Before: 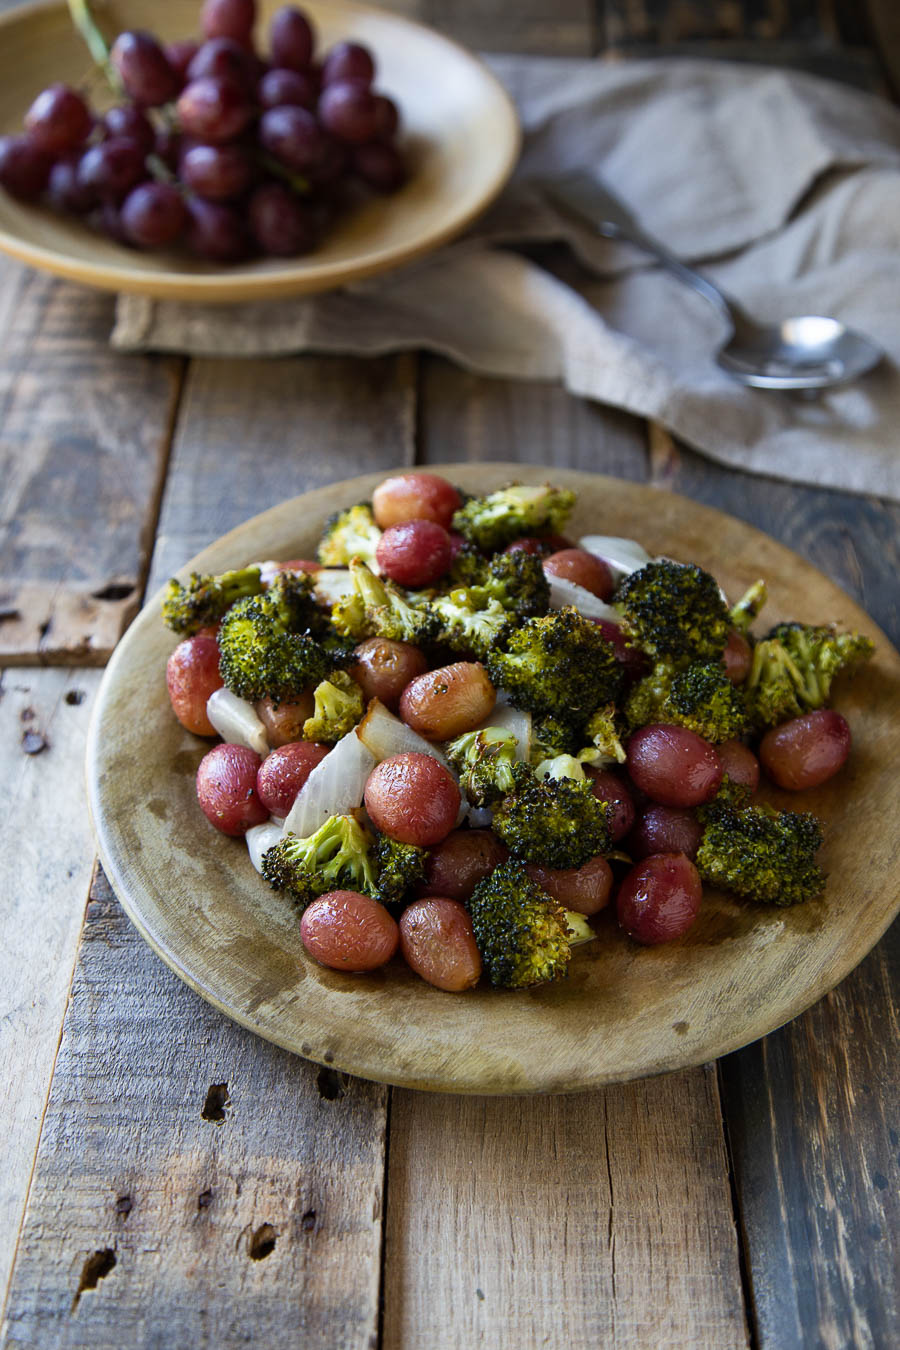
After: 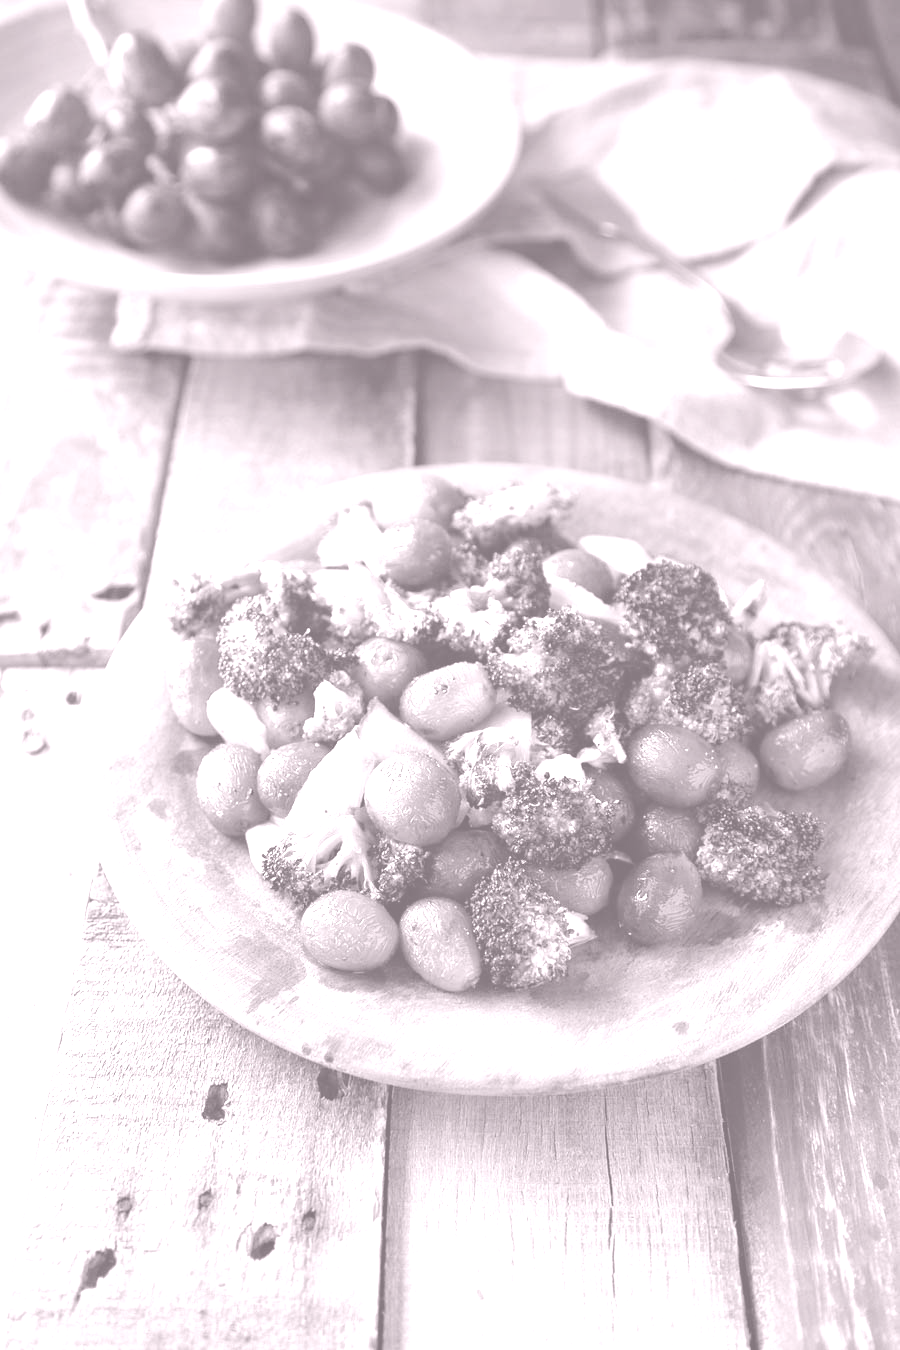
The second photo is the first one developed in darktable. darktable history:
tone equalizer: on, module defaults
contrast brightness saturation: brightness 0.09, saturation 0.19
colorize: hue 25.2°, saturation 83%, source mix 82%, lightness 79%, version 1
